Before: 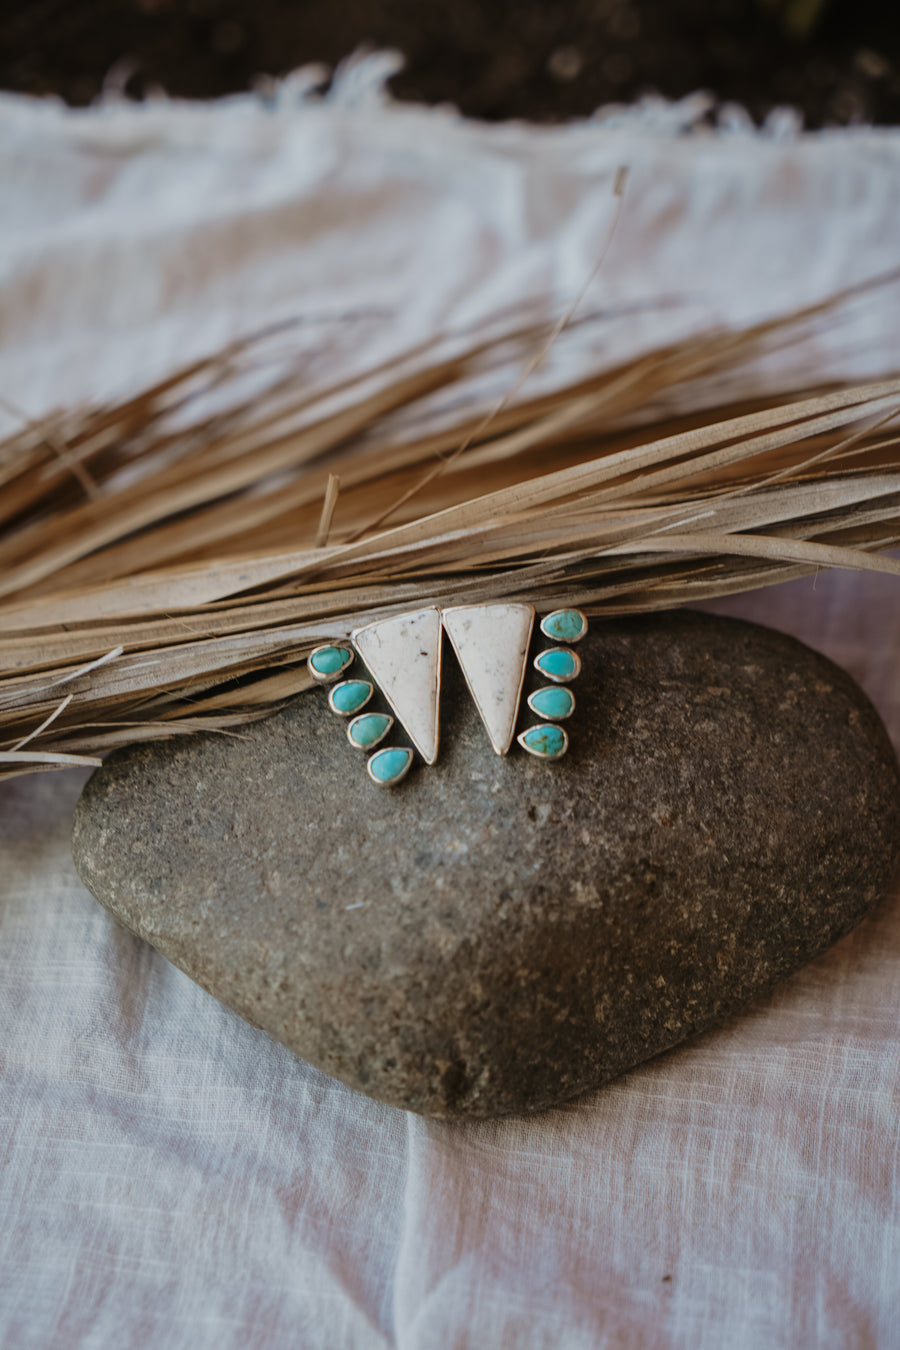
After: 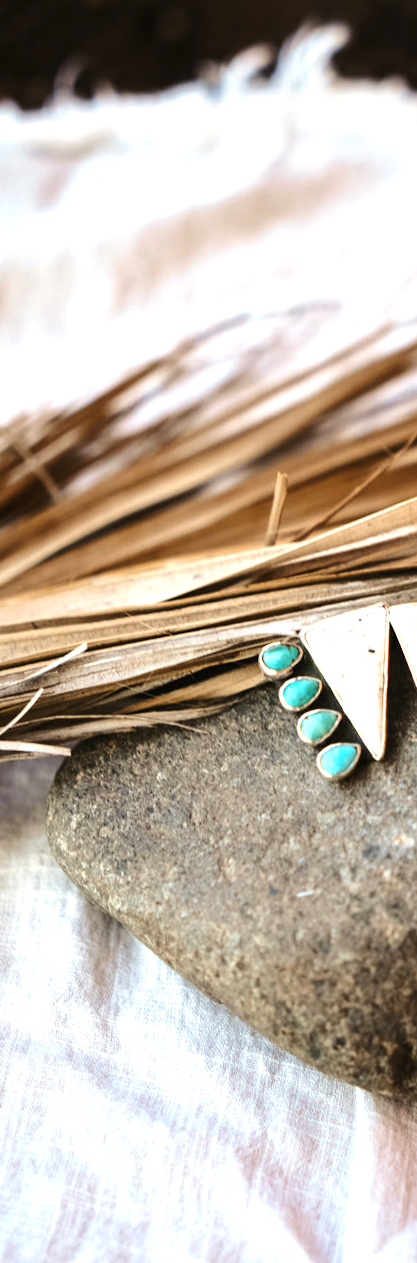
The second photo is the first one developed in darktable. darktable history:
color correction: highlights a* 0.816, highlights b* 2.78, saturation 1.1
tone equalizer: -8 EV -0.75 EV, -7 EV -0.7 EV, -6 EV -0.6 EV, -5 EV -0.4 EV, -3 EV 0.4 EV, -2 EV 0.6 EV, -1 EV 0.7 EV, +0 EV 0.75 EV, edges refinement/feathering 500, mask exposure compensation -1.57 EV, preserve details no
rotate and perspective: rotation 0.062°, lens shift (vertical) 0.115, lens shift (horizontal) -0.133, crop left 0.047, crop right 0.94, crop top 0.061, crop bottom 0.94
crop and rotate: left 0%, top 0%, right 50.845%
exposure: exposure 0.722 EV, compensate highlight preservation false
